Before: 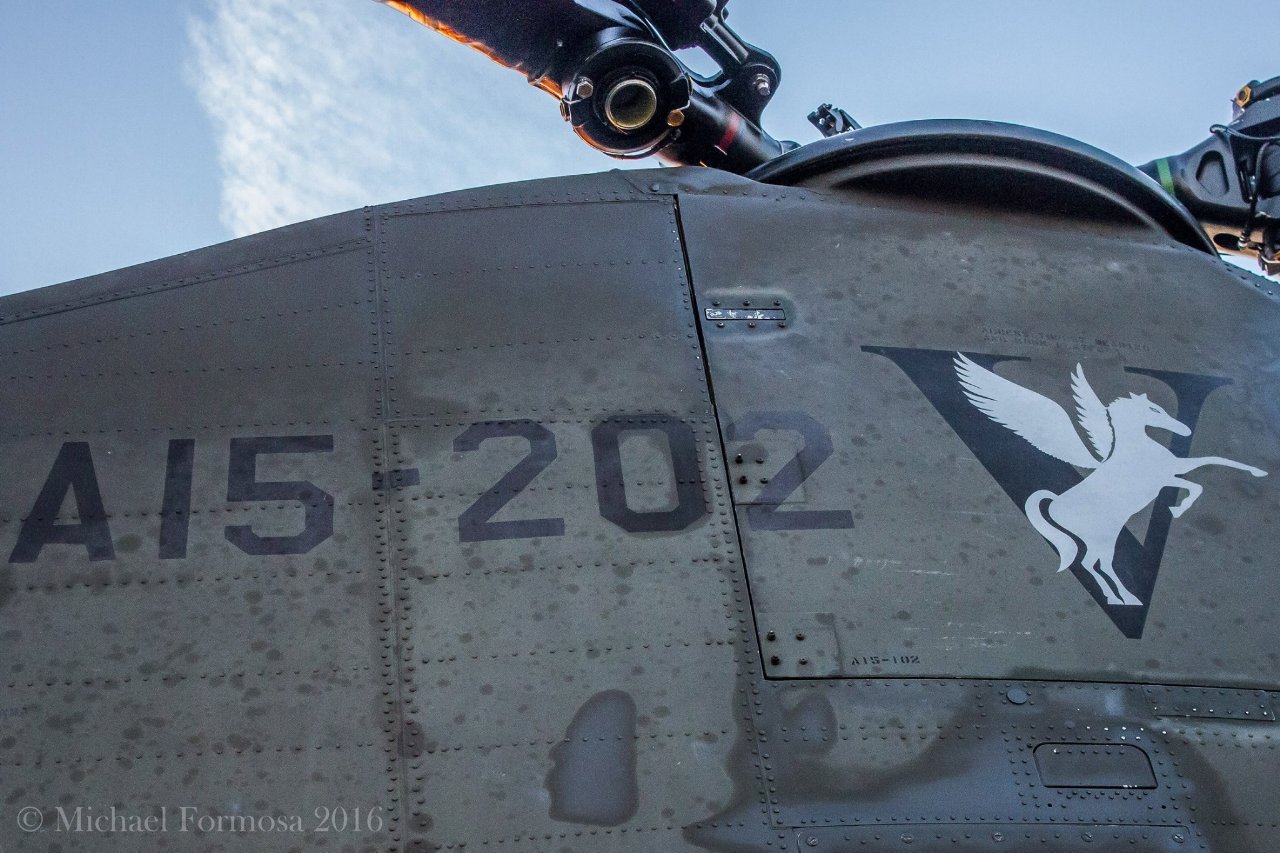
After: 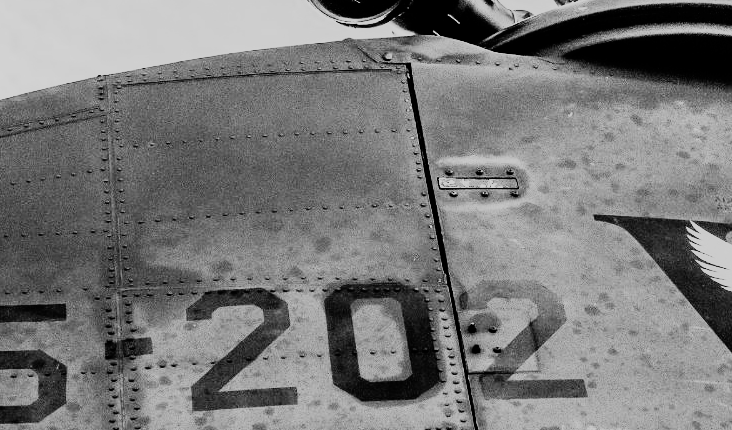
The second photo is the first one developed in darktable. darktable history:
monochrome: a 16.01, b -2.65, highlights 0.52
crop: left 20.932%, top 15.471%, right 21.848%, bottom 34.081%
rgb curve: curves: ch0 [(0, 0) (0.21, 0.15) (0.24, 0.21) (0.5, 0.75) (0.75, 0.96) (0.89, 0.99) (1, 1)]; ch1 [(0, 0.02) (0.21, 0.13) (0.25, 0.2) (0.5, 0.67) (0.75, 0.9) (0.89, 0.97) (1, 1)]; ch2 [(0, 0.02) (0.21, 0.13) (0.25, 0.2) (0.5, 0.67) (0.75, 0.9) (0.89, 0.97) (1, 1)], compensate middle gray true
filmic rgb: black relative exposure -7.65 EV, white relative exposure 4.56 EV, hardness 3.61
tone equalizer: -8 EV -0.417 EV, -7 EV -0.389 EV, -6 EV -0.333 EV, -5 EV -0.222 EV, -3 EV 0.222 EV, -2 EV 0.333 EV, -1 EV 0.389 EV, +0 EV 0.417 EV, edges refinement/feathering 500, mask exposure compensation -1.57 EV, preserve details no
